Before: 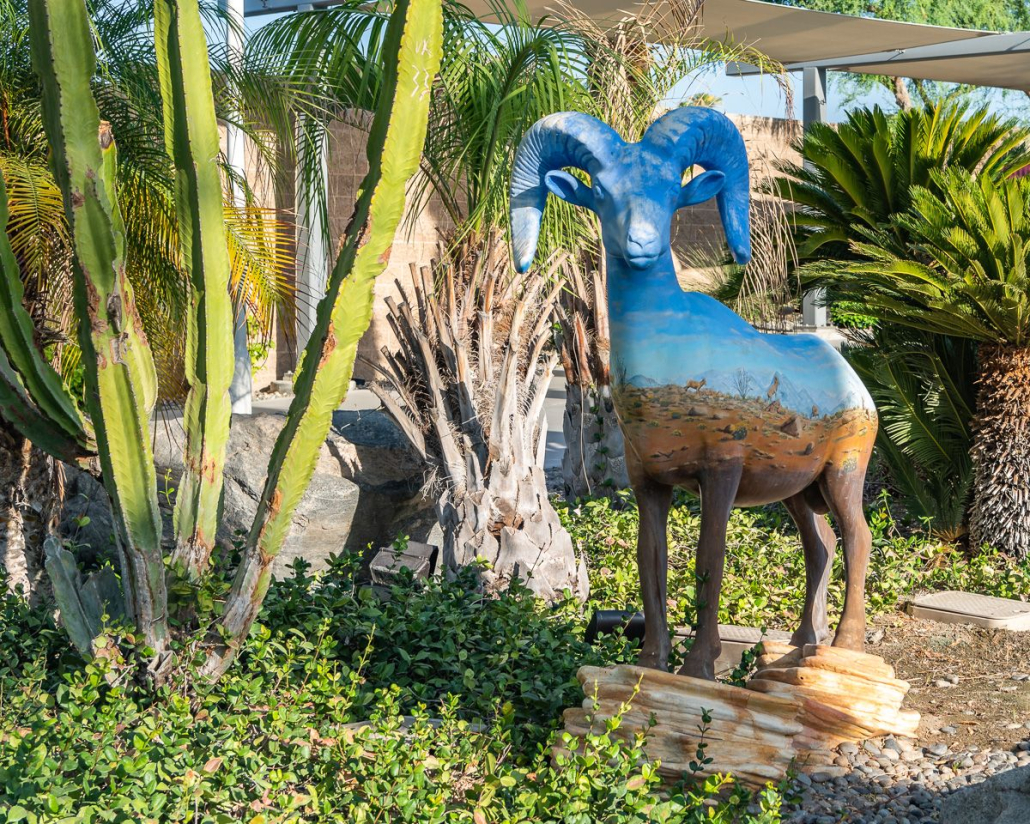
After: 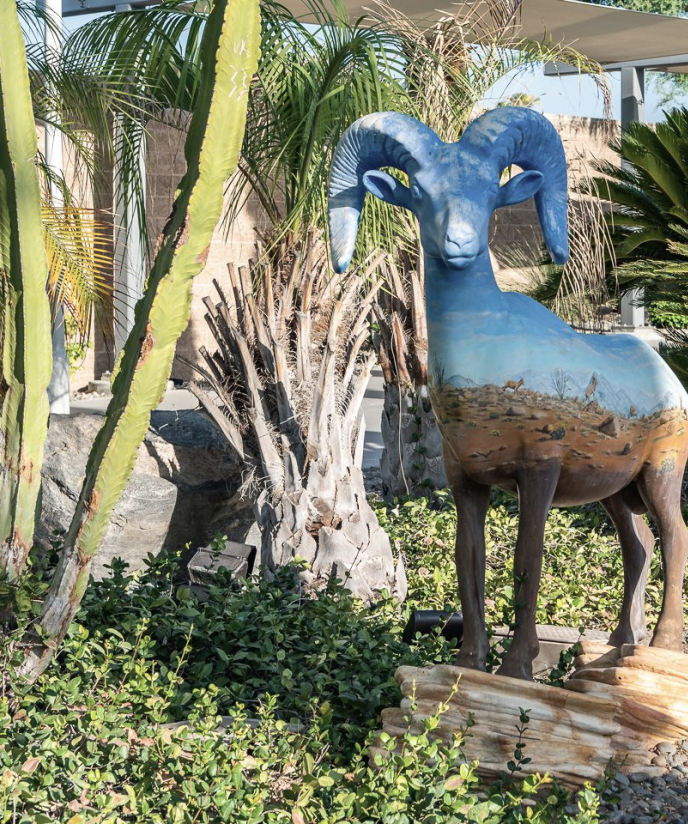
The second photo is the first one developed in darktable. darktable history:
contrast brightness saturation: contrast 0.1, saturation -0.3
crop and rotate: left 17.732%, right 15.423%
